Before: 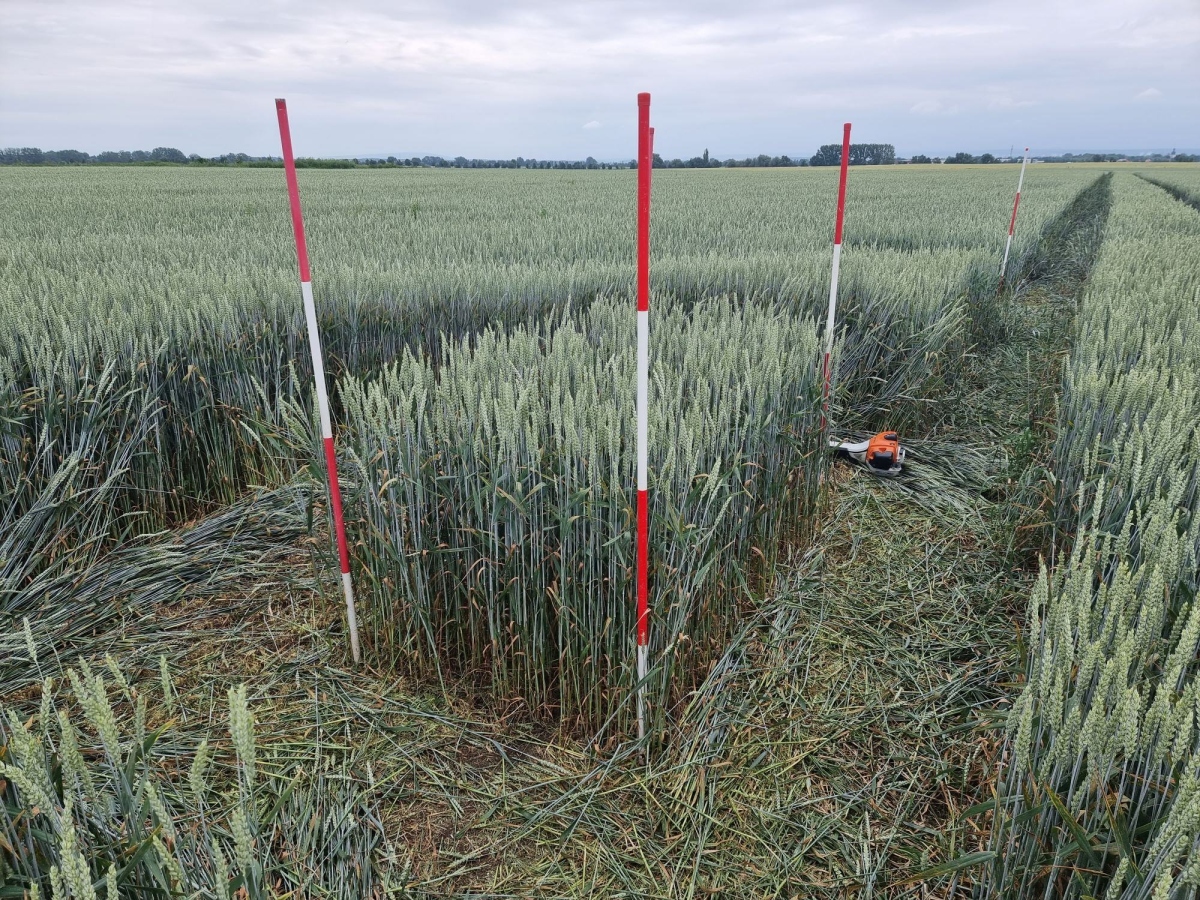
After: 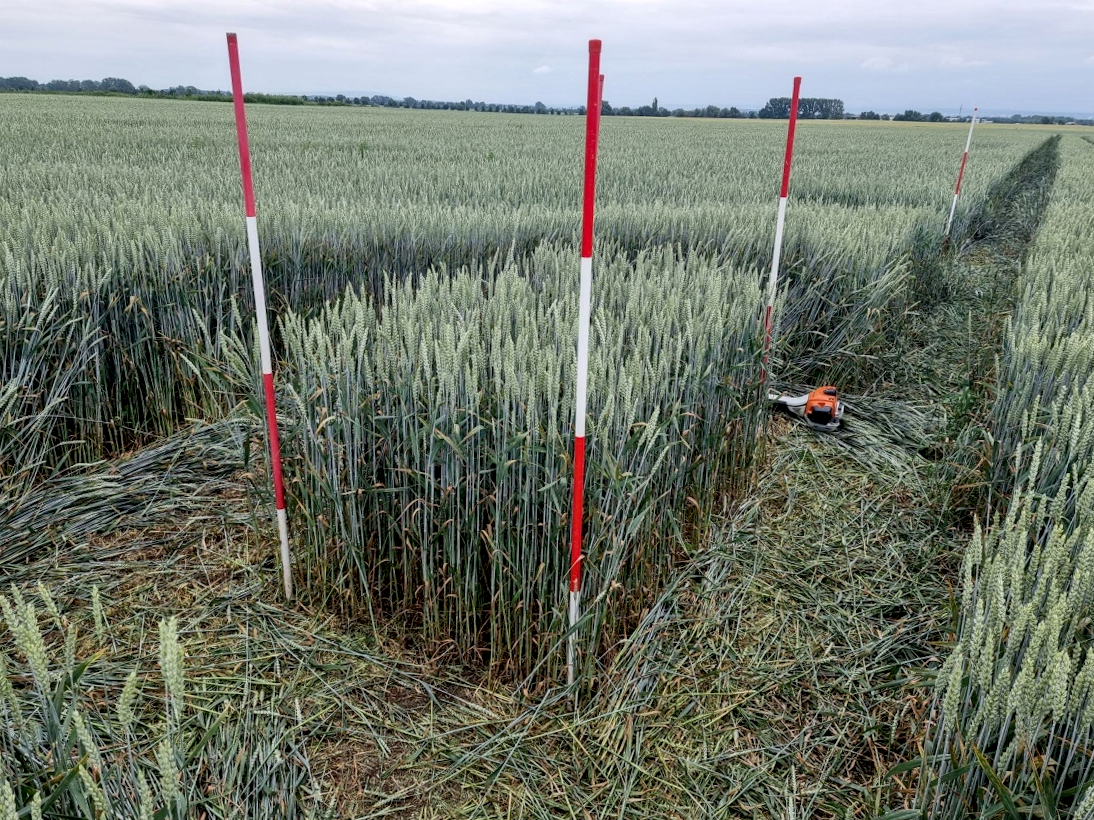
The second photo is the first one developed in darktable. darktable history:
shadows and highlights: shadows -10, white point adjustment 1.5, highlights 10
white balance: emerald 1
color balance rgb: on, module defaults
crop and rotate: angle -1.96°, left 3.097%, top 4.154%, right 1.586%, bottom 0.529%
exposure: black level correction 0.01, exposure 0.014 EV, compensate highlight preservation false
local contrast: on, module defaults
